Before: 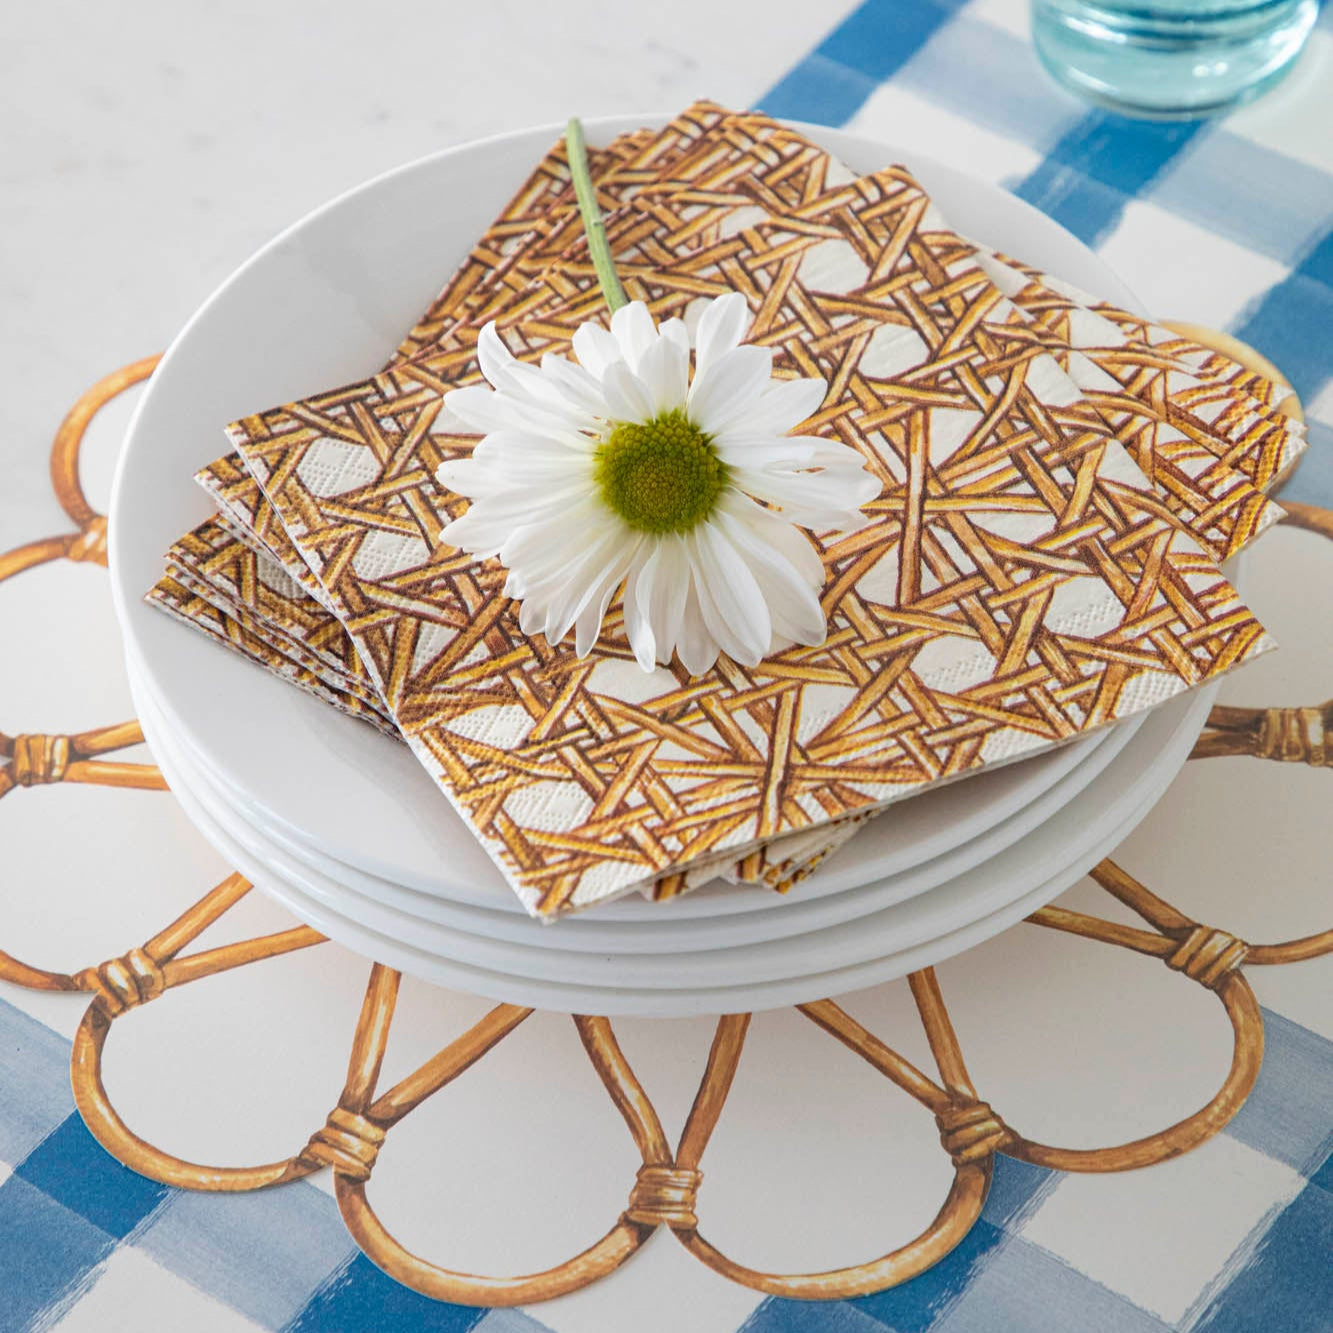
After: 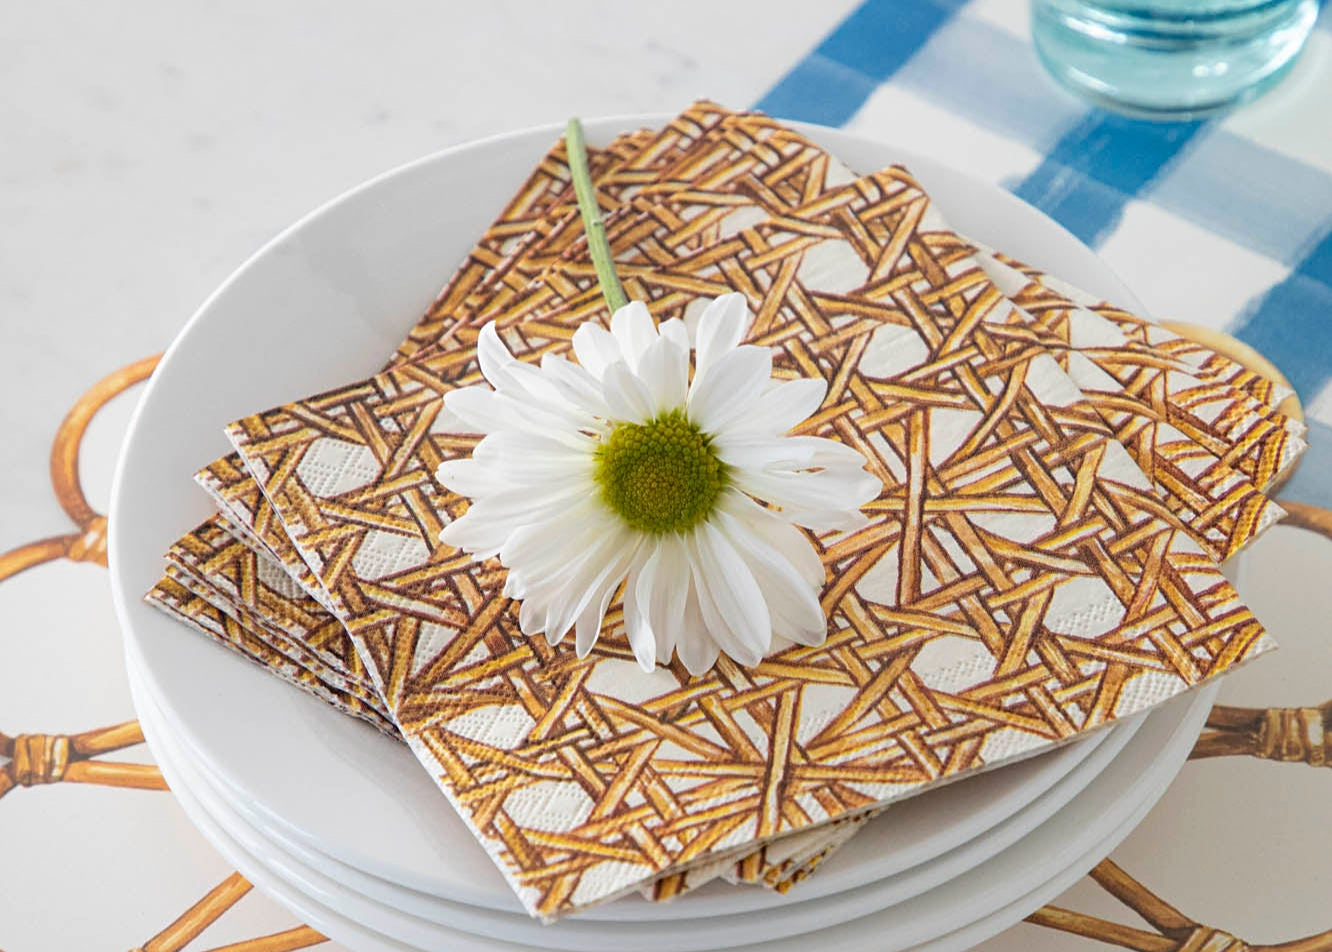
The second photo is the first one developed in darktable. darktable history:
crop: bottom 28.576%
sharpen: amount 0.2
